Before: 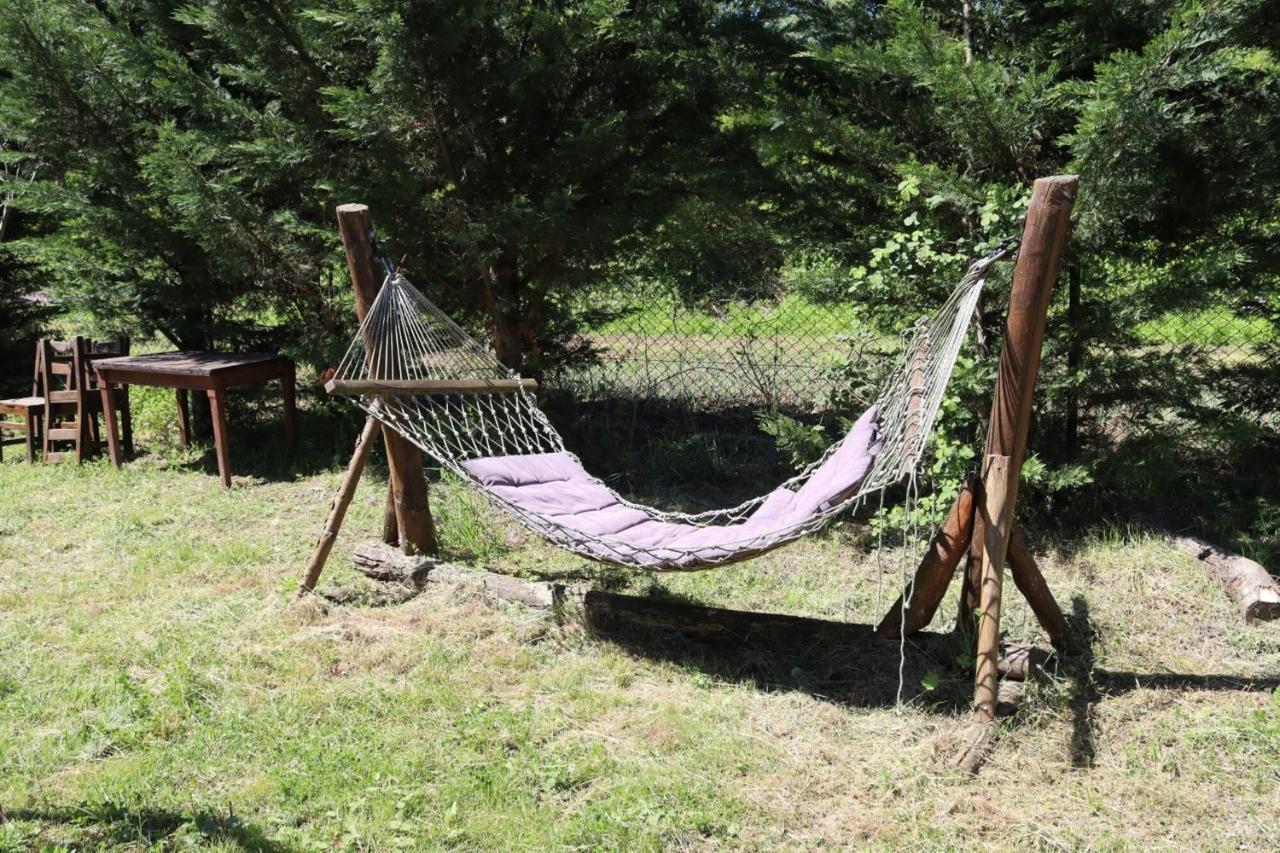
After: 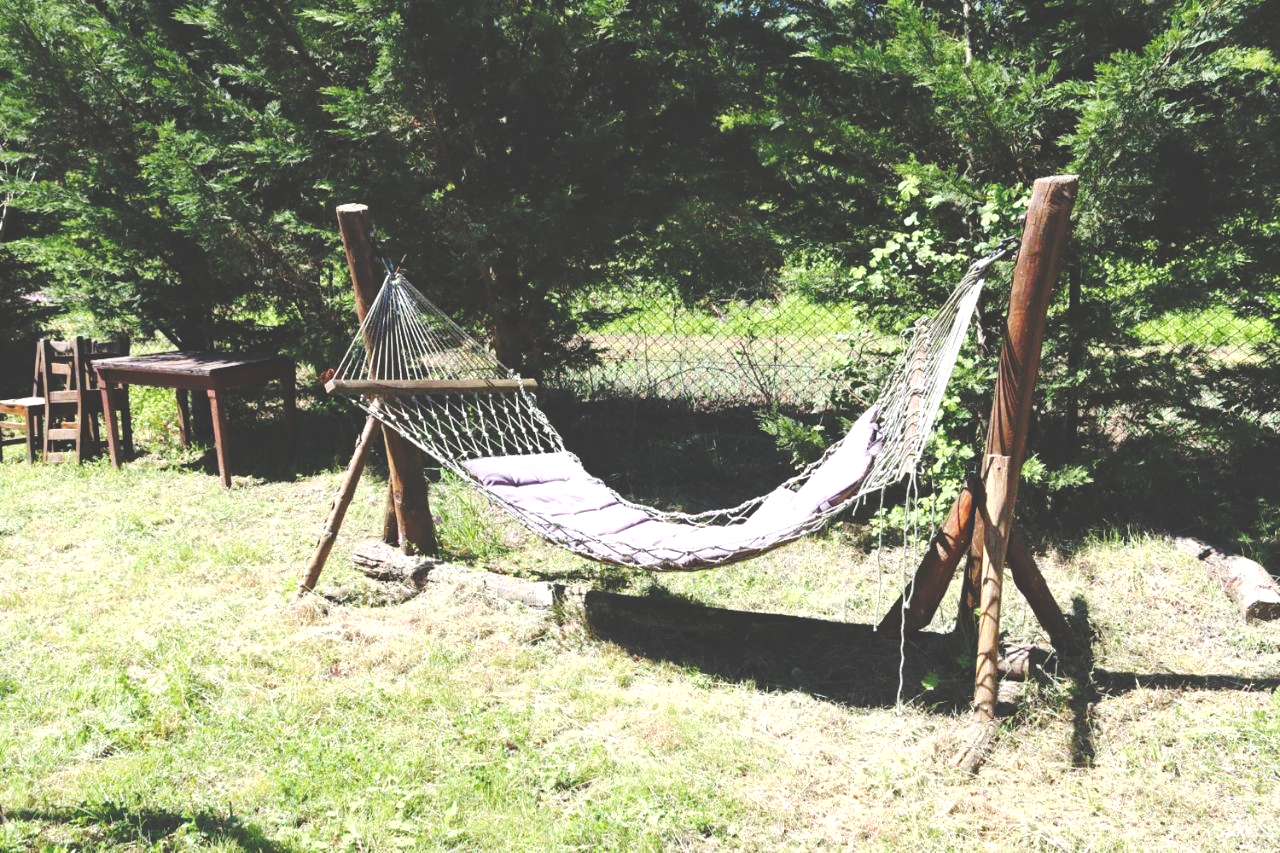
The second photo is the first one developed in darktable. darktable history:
base curve: curves: ch0 [(0, 0.024) (0.055, 0.065) (0.121, 0.166) (0.236, 0.319) (0.693, 0.726) (1, 1)], preserve colors none
shadows and highlights: shadows 25, highlights -25
levels: levels [0, 0.43, 0.859]
